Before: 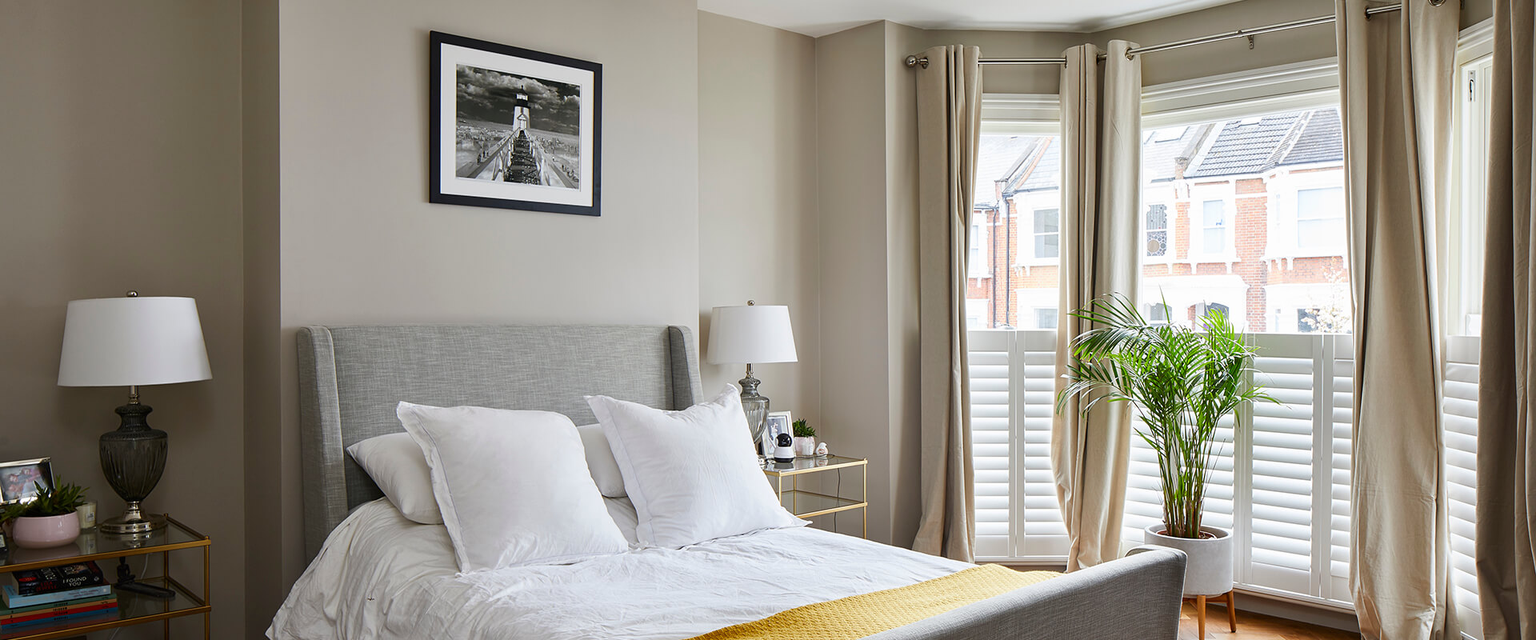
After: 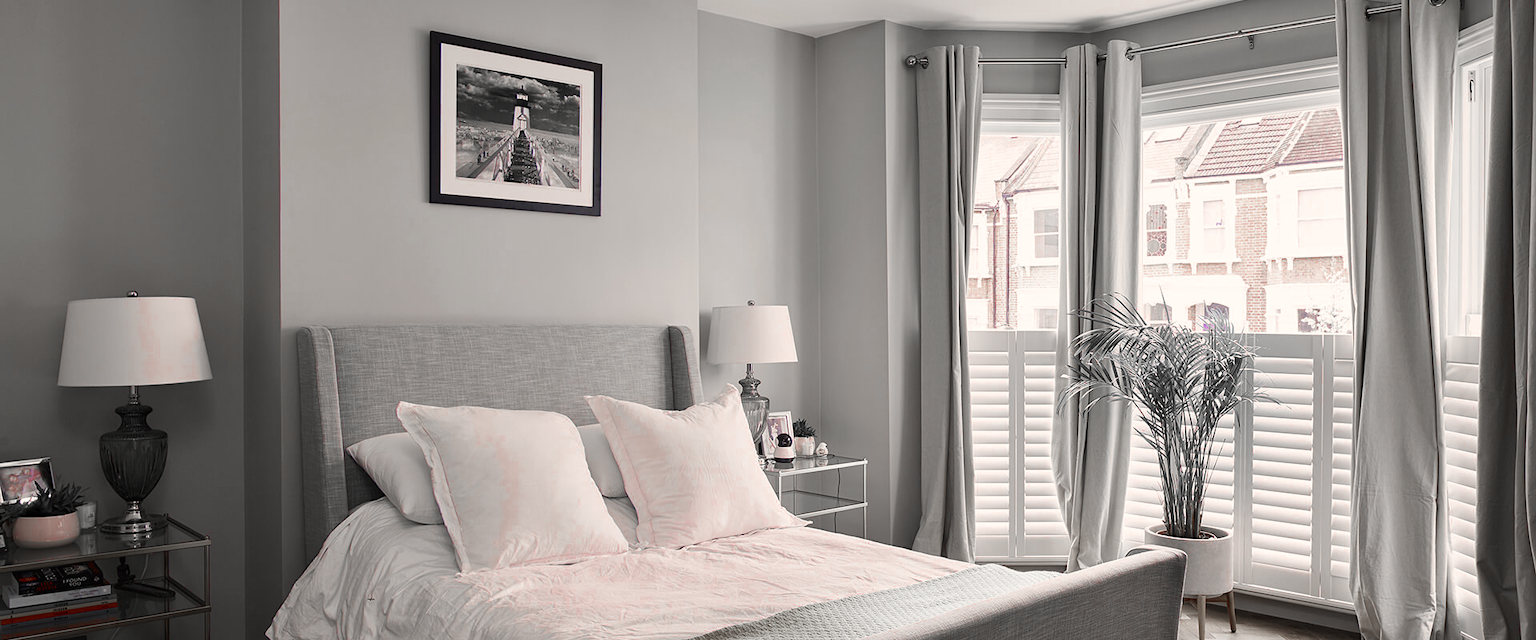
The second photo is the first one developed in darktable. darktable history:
white balance: red 0.924, blue 1.095
color zones: curves: ch0 [(0, 0.278) (0.143, 0.5) (0.286, 0.5) (0.429, 0.5) (0.571, 0.5) (0.714, 0.5) (0.857, 0.5) (1, 0.5)]; ch1 [(0, 1) (0.143, 0.165) (0.286, 0) (0.429, 0) (0.571, 0) (0.714, 0) (0.857, 0.5) (1, 0.5)]; ch2 [(0, 0.508) (0.143, 0.5) (0.286, 0.5) (0.429, 0.5) (0.571, 0.5) (0.714, 0.5) (0.857, 0.5) (1, 0.5)]
color correction: highlights a* 15, highlights b* 31.55
